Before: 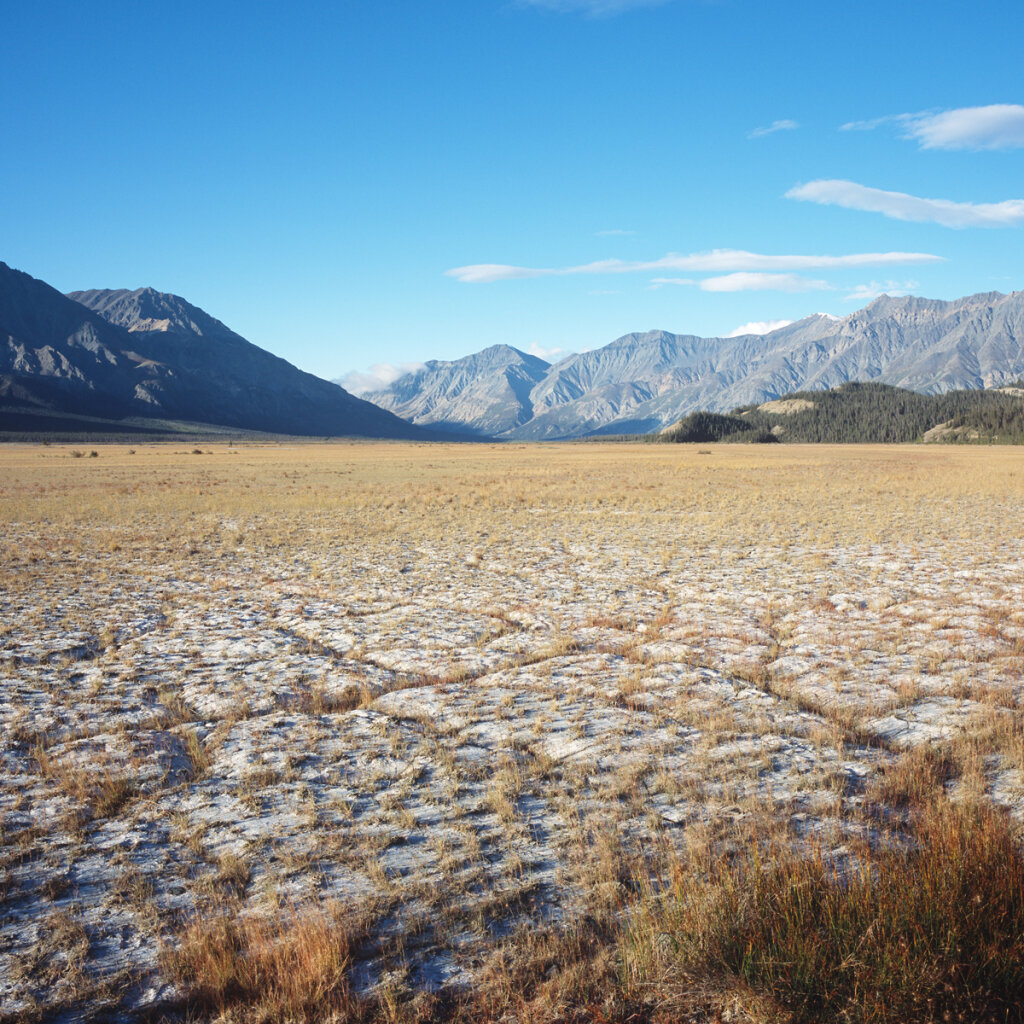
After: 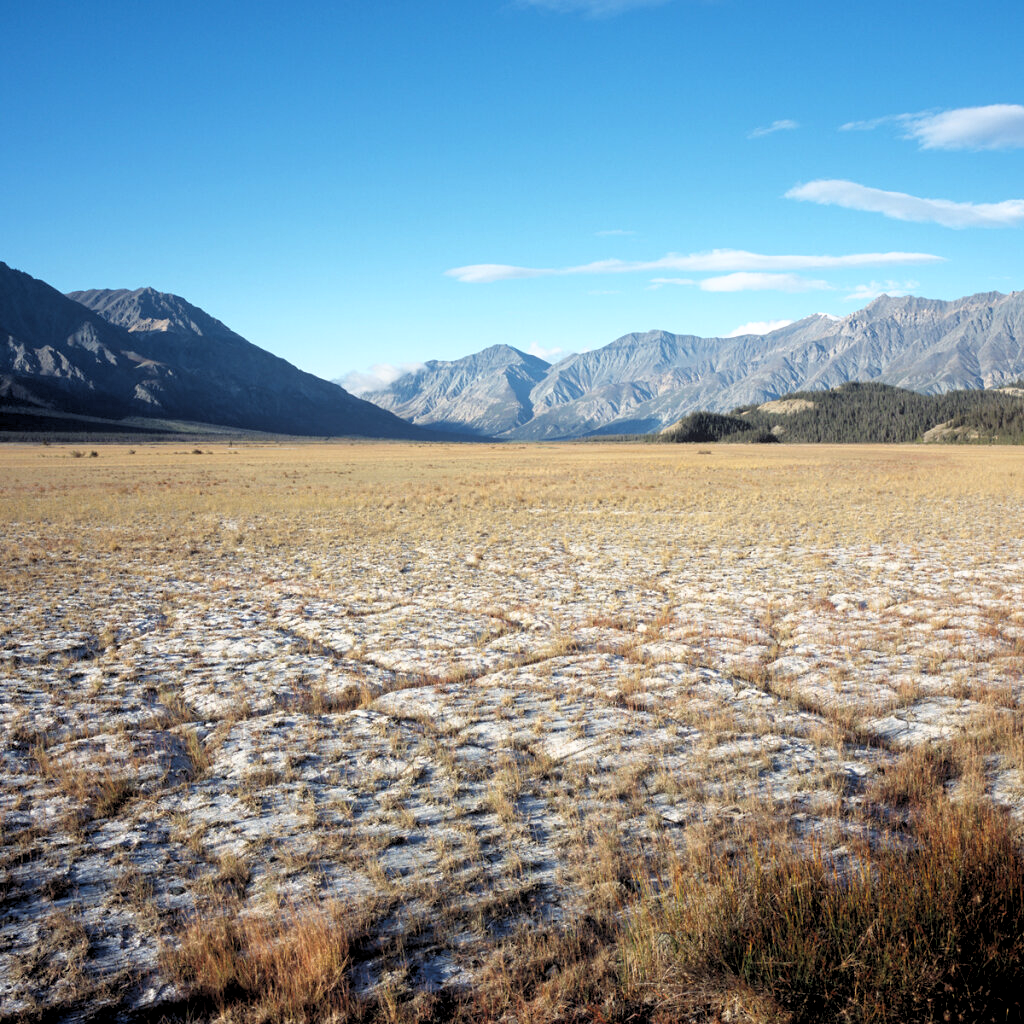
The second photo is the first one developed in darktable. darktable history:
base curve: curves: ch0 [(0.017, 0) (0.425, 0.441) (0.844, 0.933) (1, 1)]
